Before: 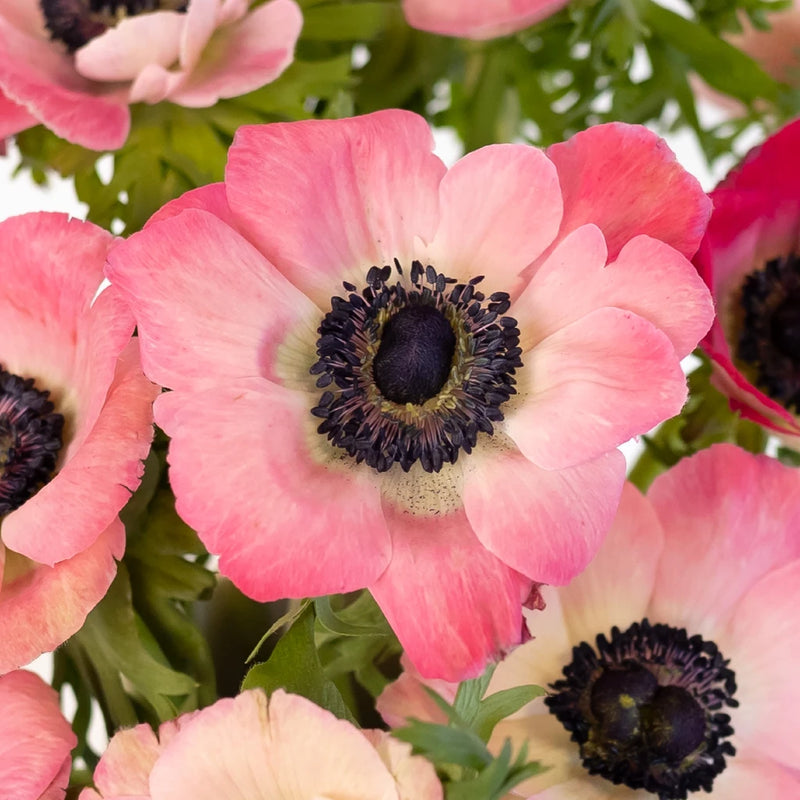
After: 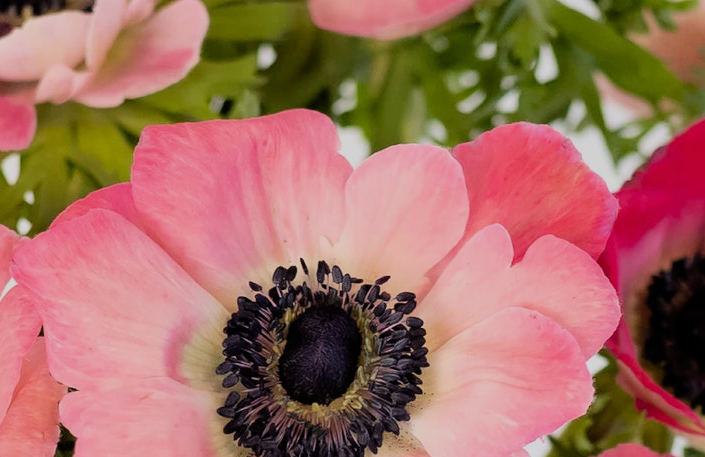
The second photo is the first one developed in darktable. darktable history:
filmic rgb: black relative exposure -7.65 EV, white relative exposure 4.56 EV, hardness 3.61, color science v6 (2022)
crop and rotate: left 11.812%, bottom 42.776%
